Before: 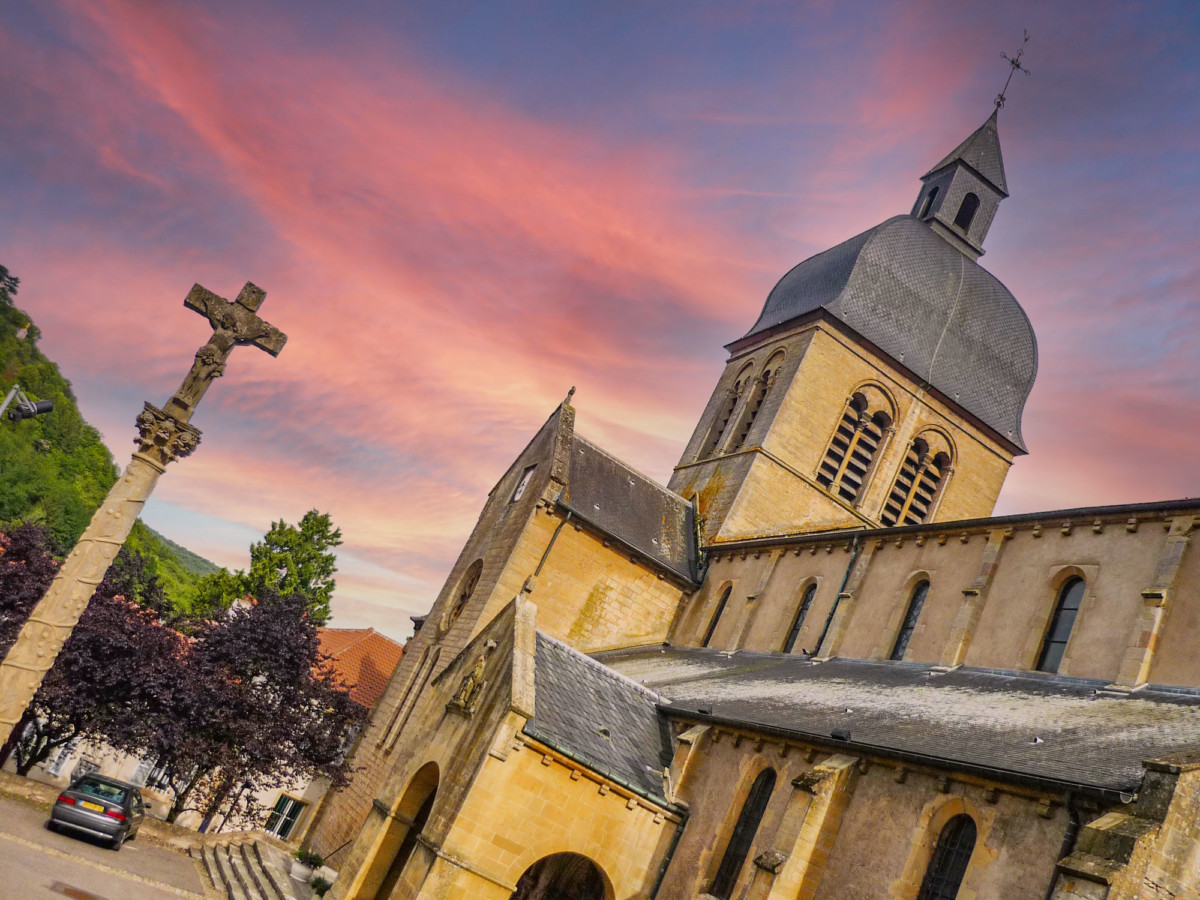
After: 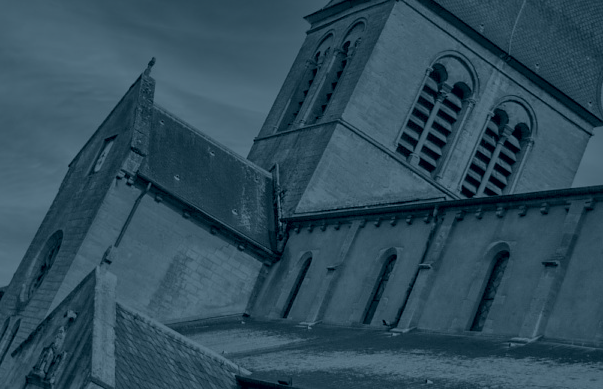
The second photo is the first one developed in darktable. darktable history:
color balance rgb: linear chroma grading › global chroma 15%, perceptual saturation grading › global saturation 30%
crop: left 35.03%, top 36.625%, right 14.663%, bottom 20.057%
tone equalizer: -8 EV 0.001 EV, -7 EV -0.004 EV, -6 EV 0.009 EV, -5 EV 0.032 EV, -4 EV 0.276 EV, -3 EV 0.644 EV, -2 EV 0.584 EV, -1 EV 0.187 EV, +0 EV 0.024 EV
colorize: hue 194.4°, saturation 29%, source mix 61.75%, lightness 3.98%, version 1
